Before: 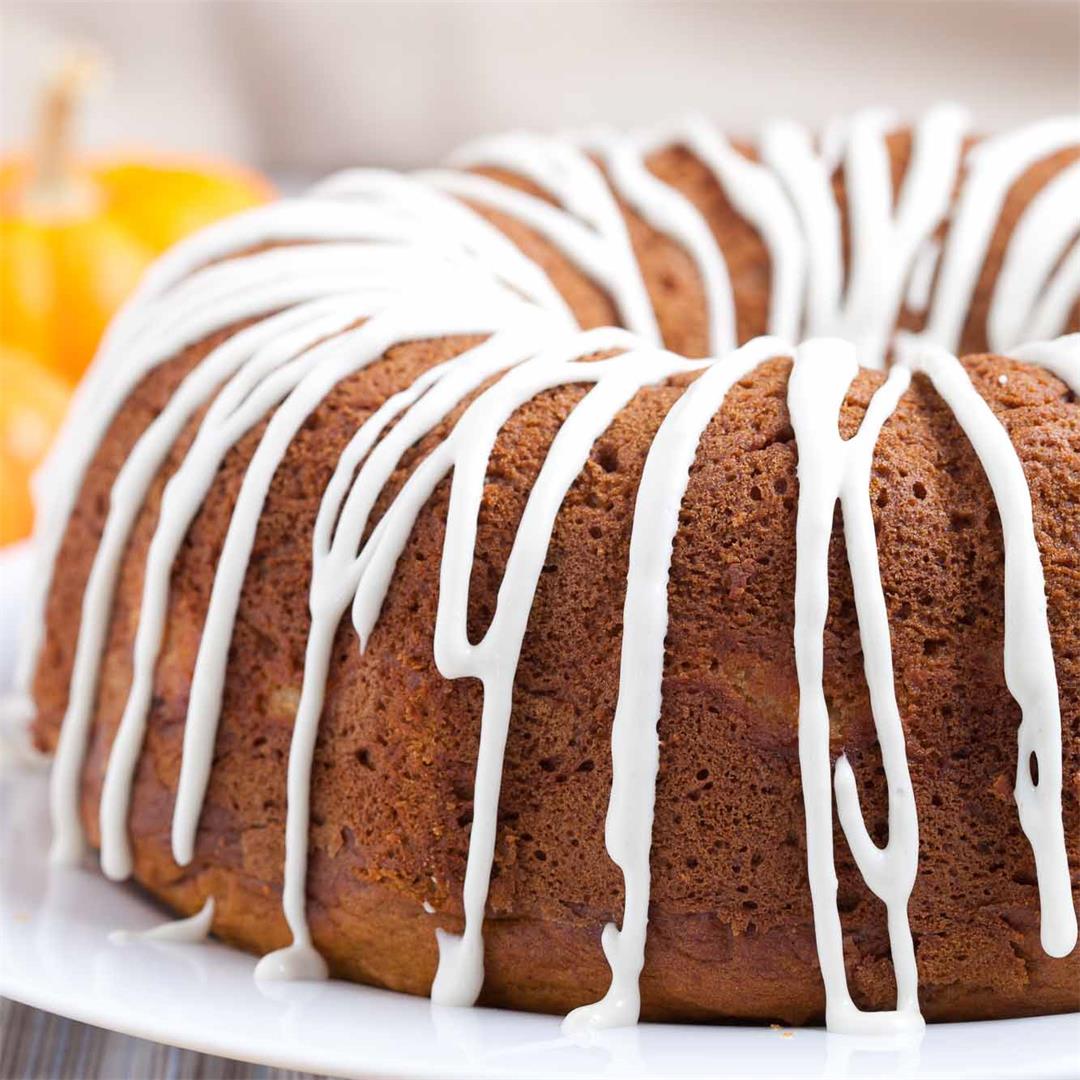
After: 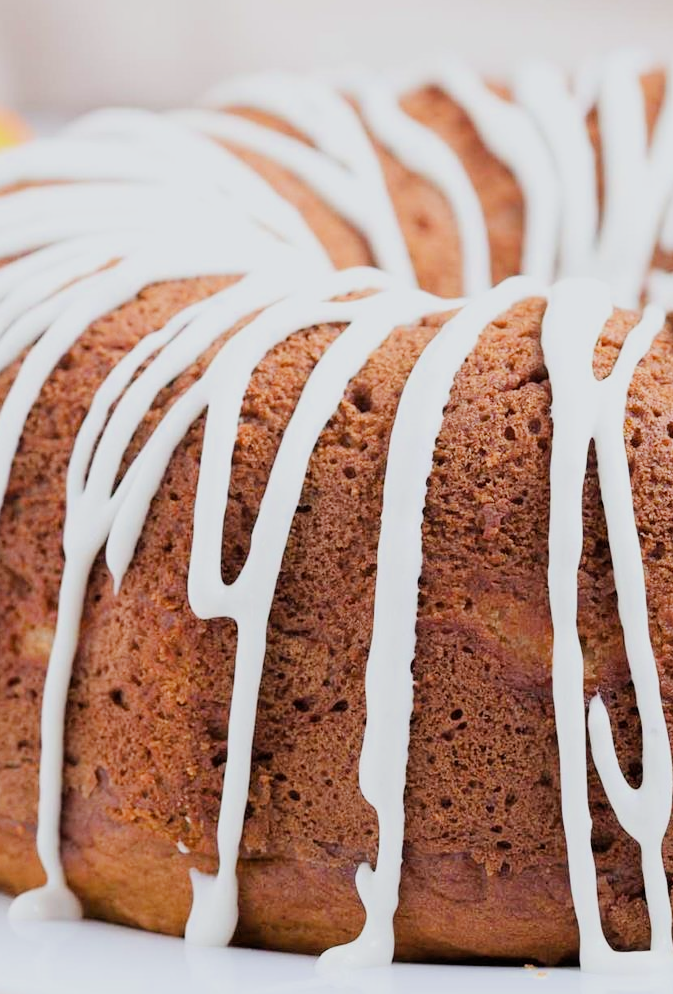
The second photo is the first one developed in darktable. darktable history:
exposure: black level correction 0, exposure 0.7 EV, compensate exposure bias true, compensate highlight preservation false
crop and rotate: left 22.918%, top 5.629%, right 14.711%, bottom 2.247%
white balance: red 0.982, blue 1.018
filmic rgb: black relative exposure -7.15 EV, white relative exposure 5.36 EV, hardness 3.02
